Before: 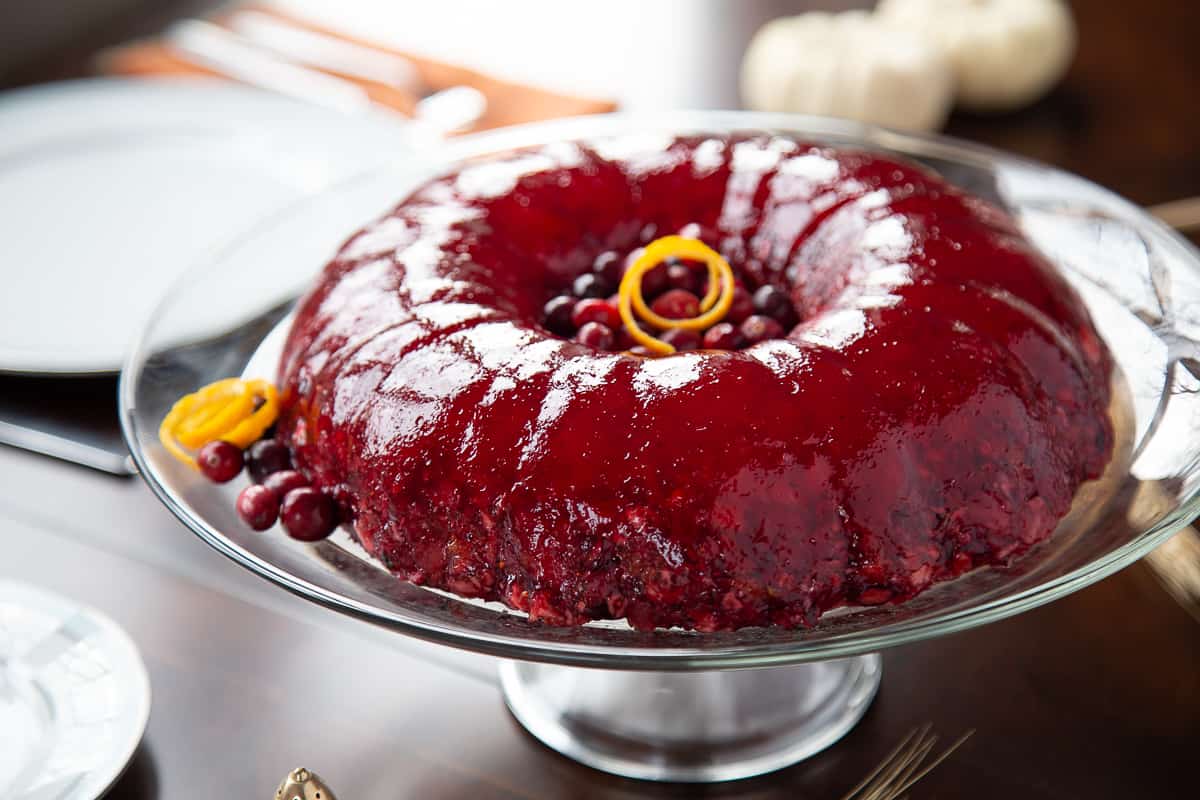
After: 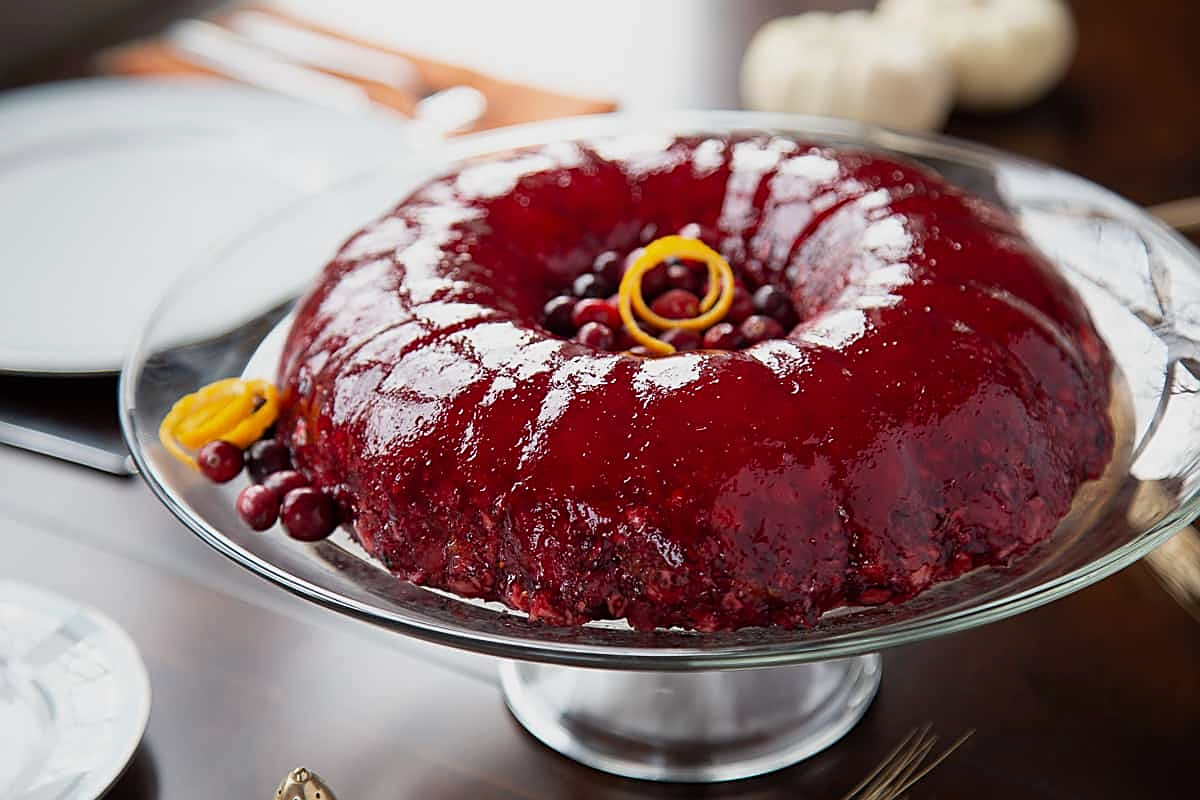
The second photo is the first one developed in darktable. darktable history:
exposure: exposure -0.264 EV, compensate highlight preservation false
sharpen: on, module defaults
